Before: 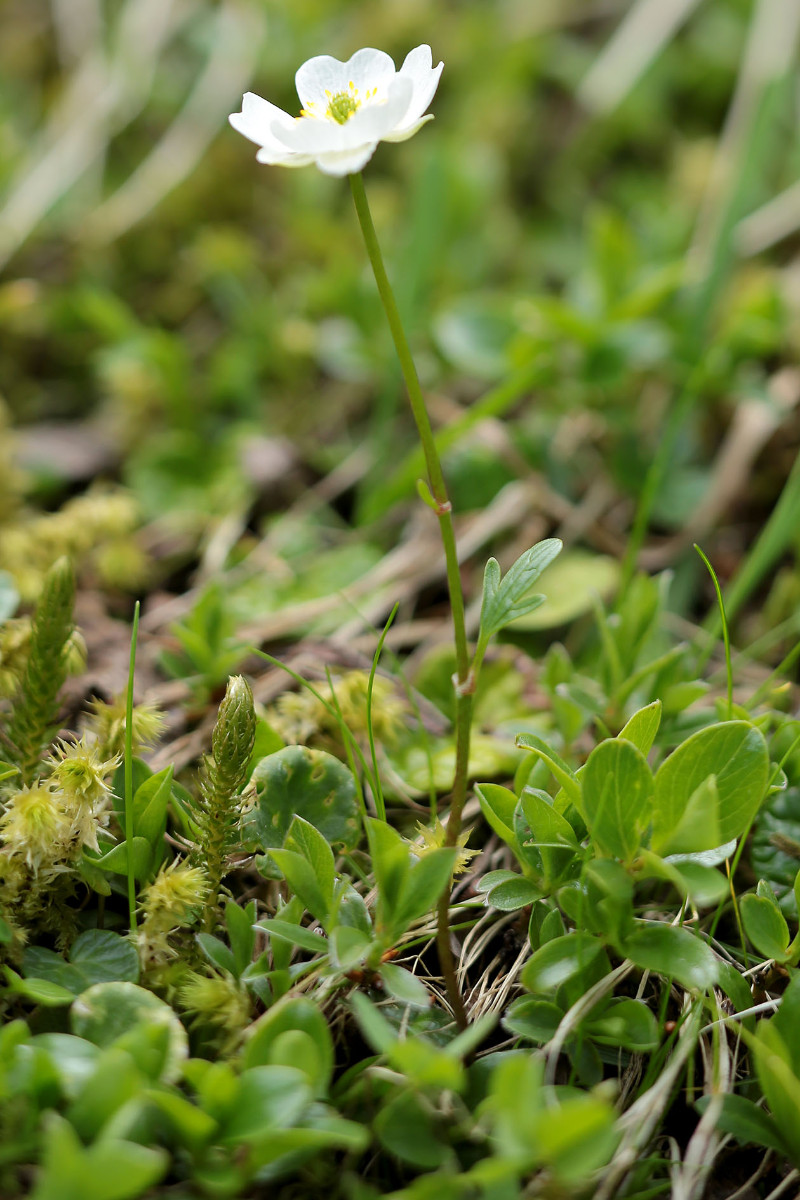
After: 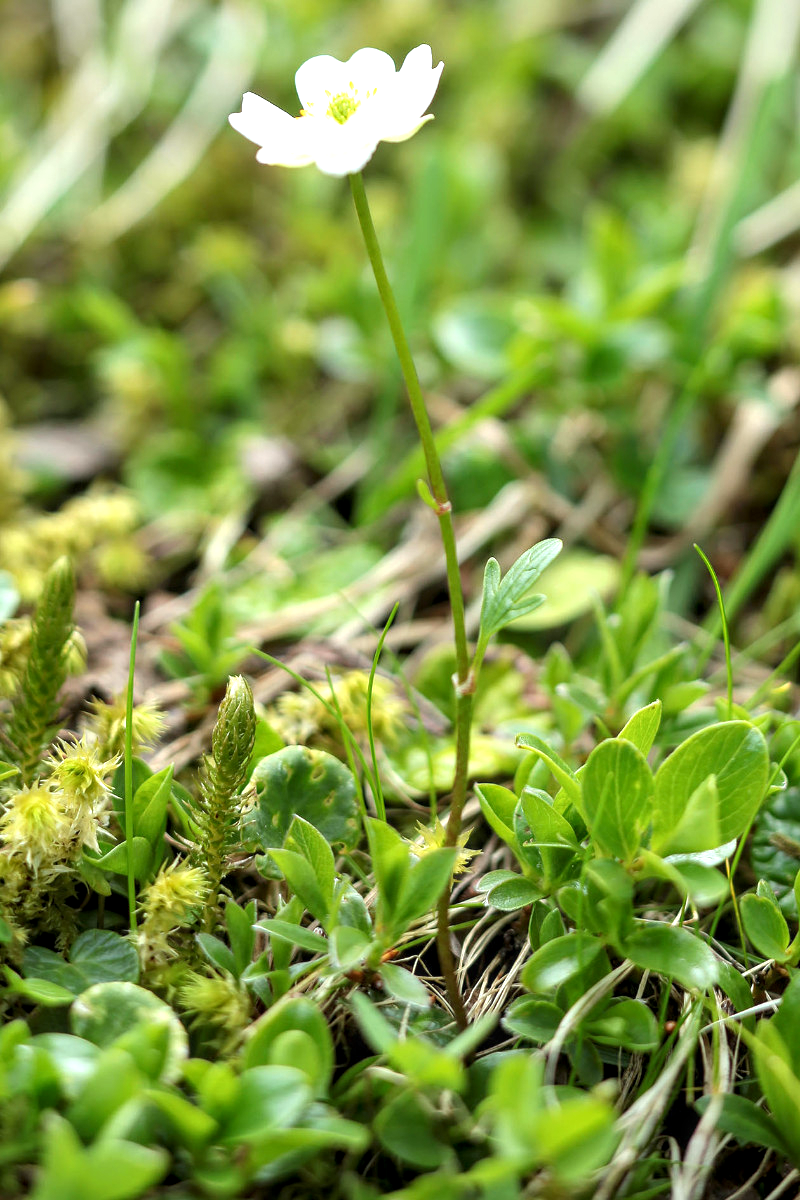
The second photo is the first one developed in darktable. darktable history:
tone equalizer: on, module defaults
local contrast: on, module defaults
exposure: exposure 0.697 EV, compensate highlight preservation false
color calibration: illuminant Planckian (black body), x 0.352, y 0.353, temperature 4814 K
